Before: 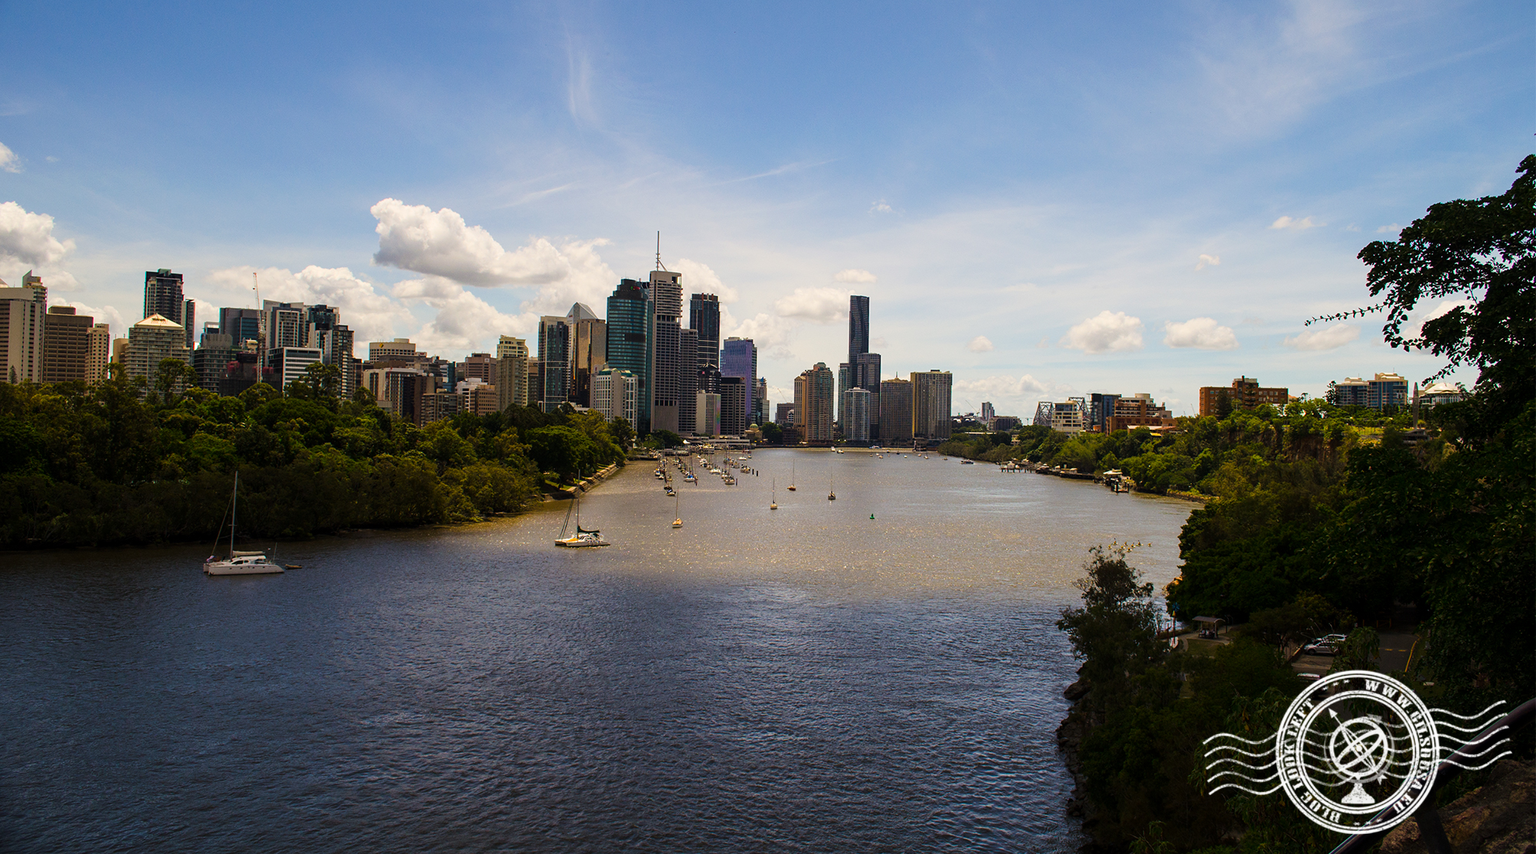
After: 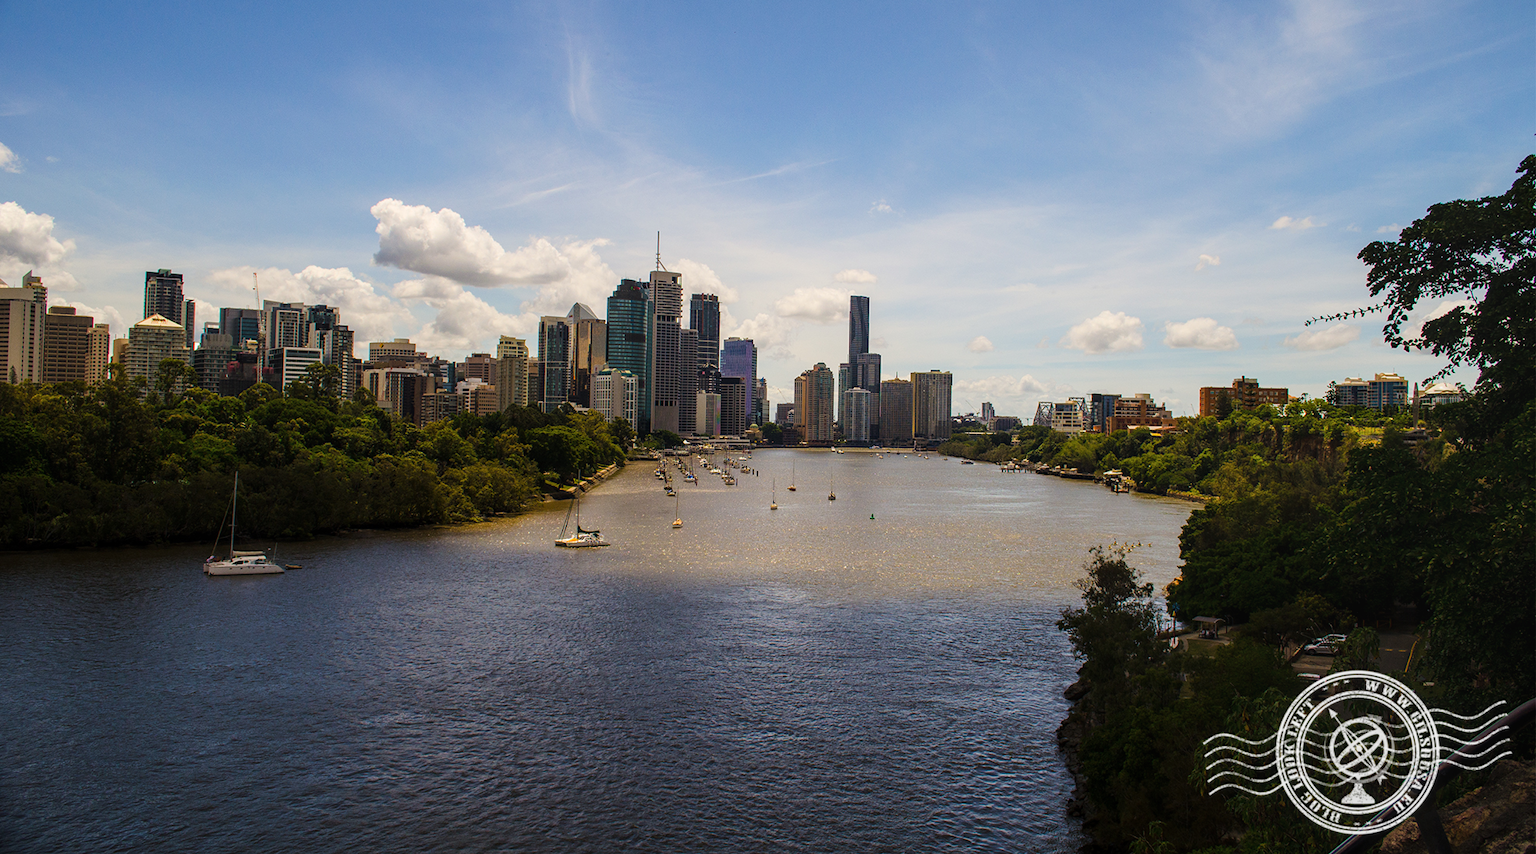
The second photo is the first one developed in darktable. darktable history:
local contrast: detail 114%
